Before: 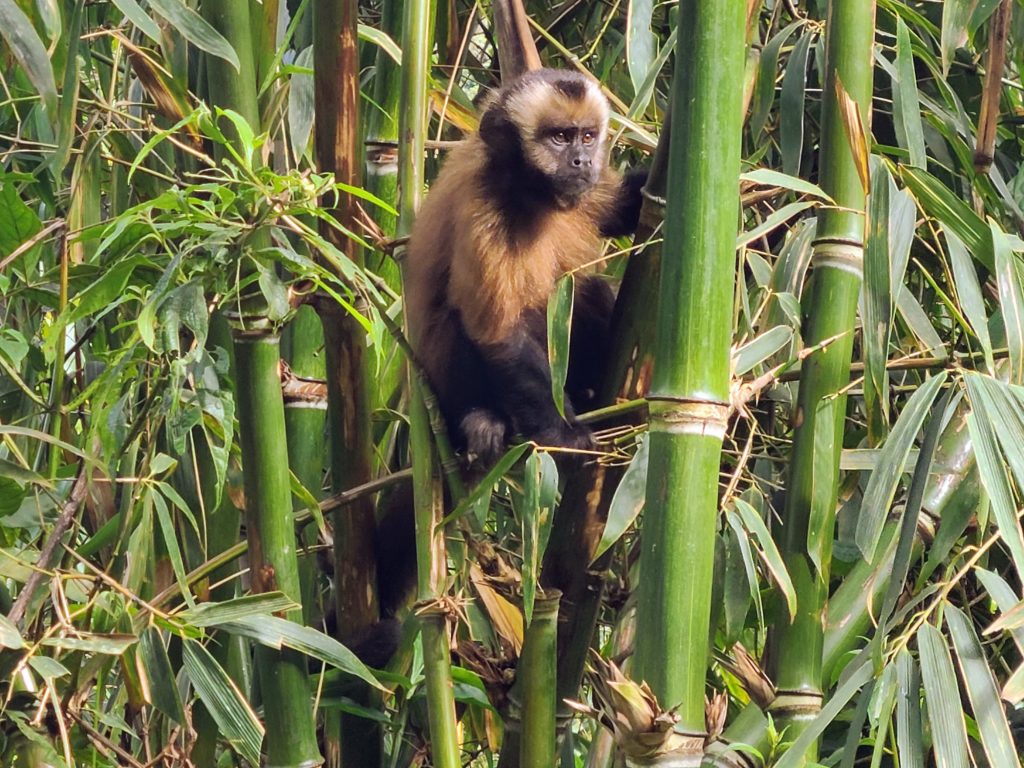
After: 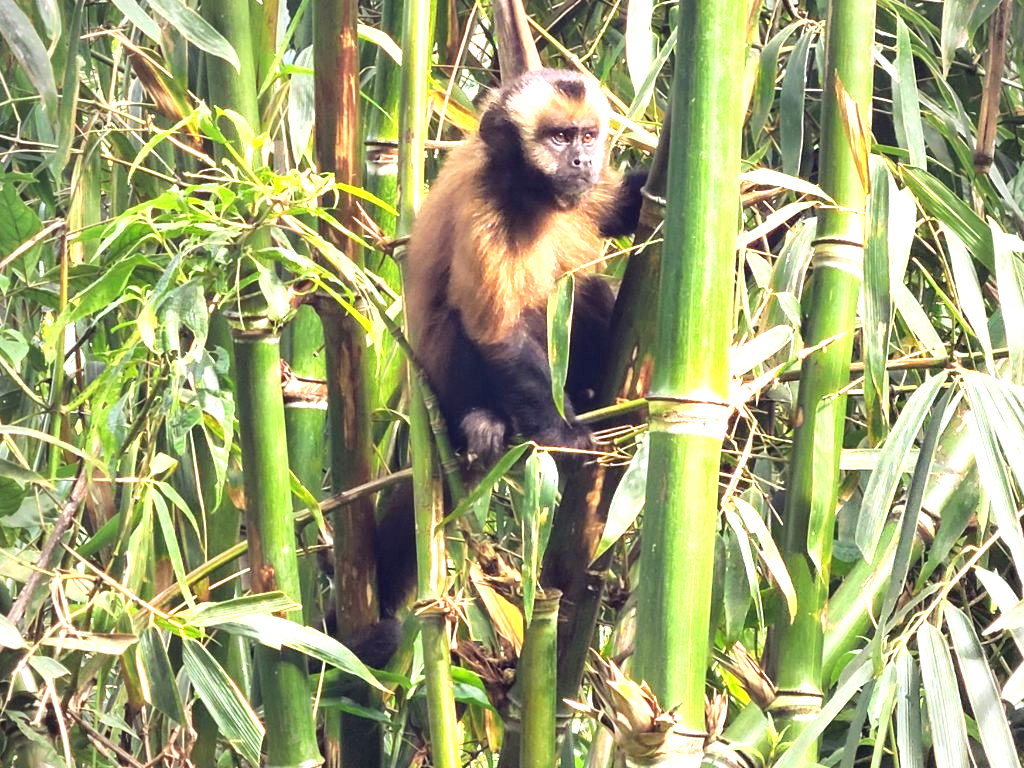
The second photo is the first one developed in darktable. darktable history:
exposure: black level correction 0, exposure 1.387 EV, compensate highlight preservation false
vignetting: on, module defaults
